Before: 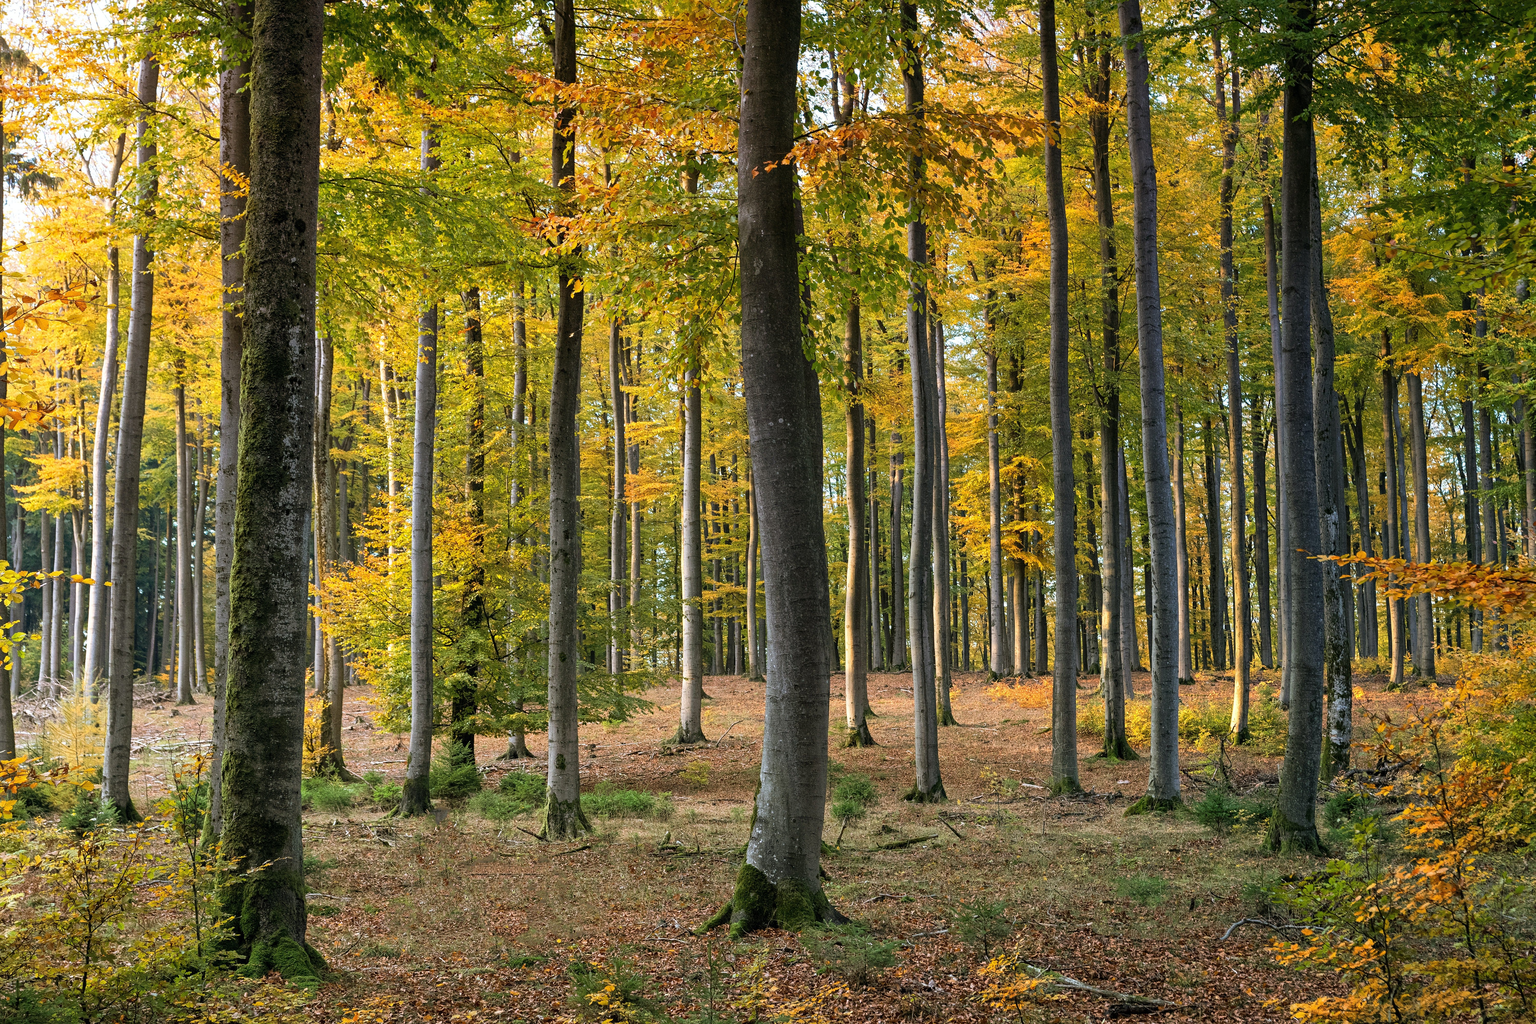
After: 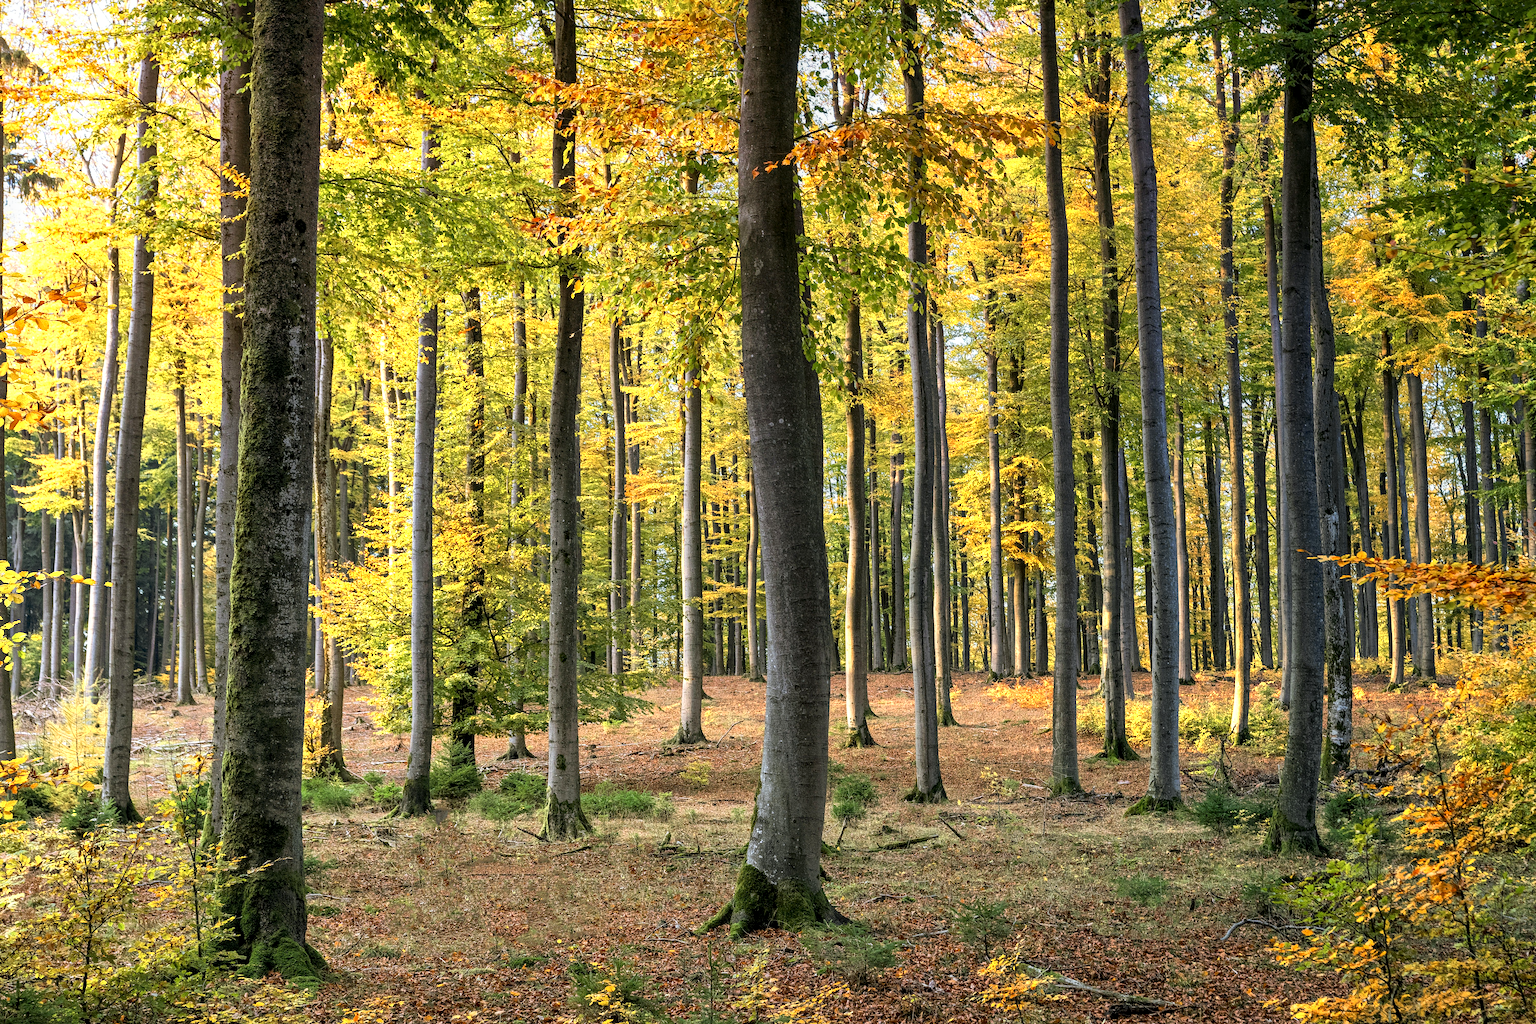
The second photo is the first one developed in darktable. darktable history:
local contrast: on, module defaults
color zones: curves: ch0 [(0.004, 0.305) (0.261, 0.623) (0.389, 0.399) (0.708, 0.571) (0.947, 0.34)]; ch1 [(0.025, 0.645) (0.229, 0.584) (0.326, 0.551) (0.484, 0.262) (0.757, 0.643)]
